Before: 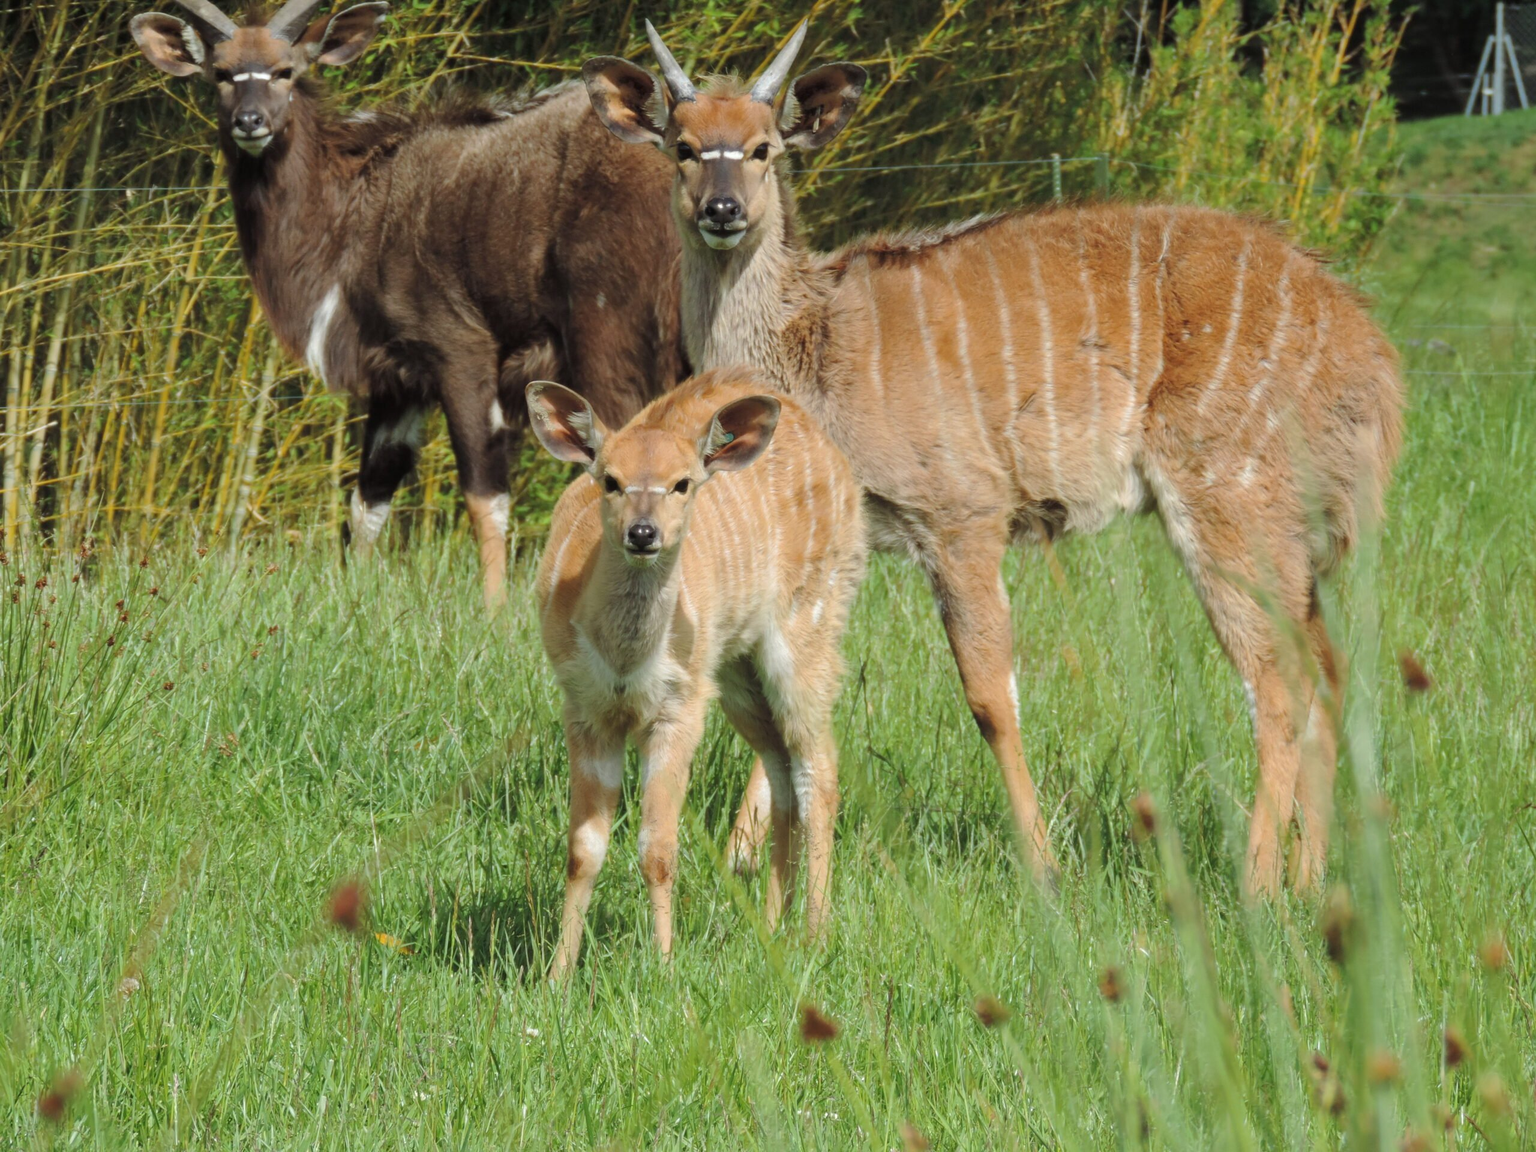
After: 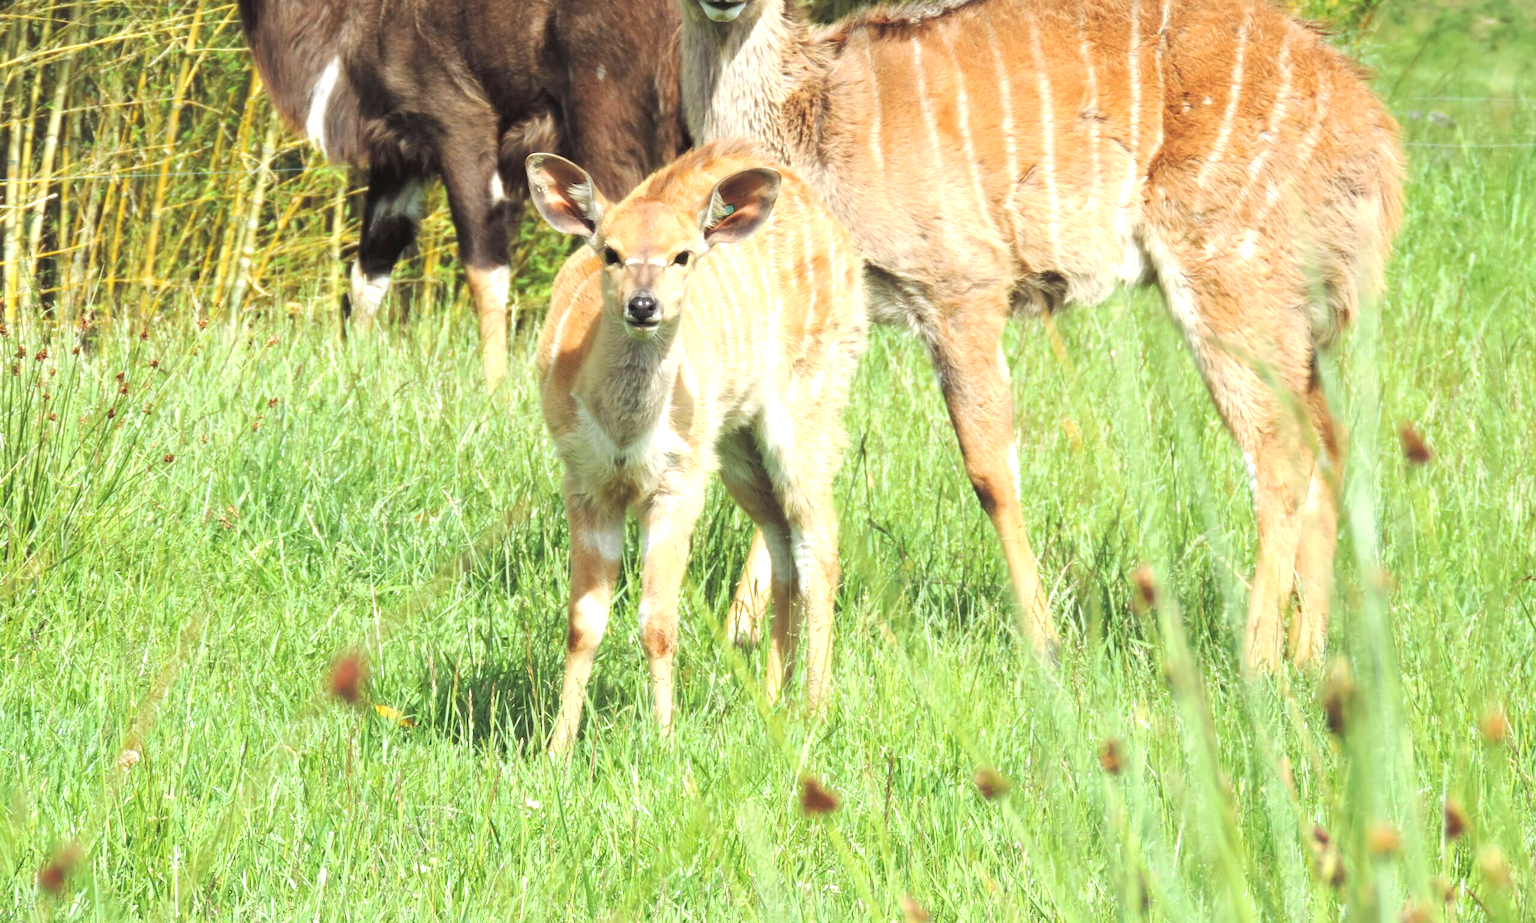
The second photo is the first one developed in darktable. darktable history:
crop and rotate: top 19.823%
exposure: black level correction 0, exposure 1.121 EV, compensate highlight preservation false
